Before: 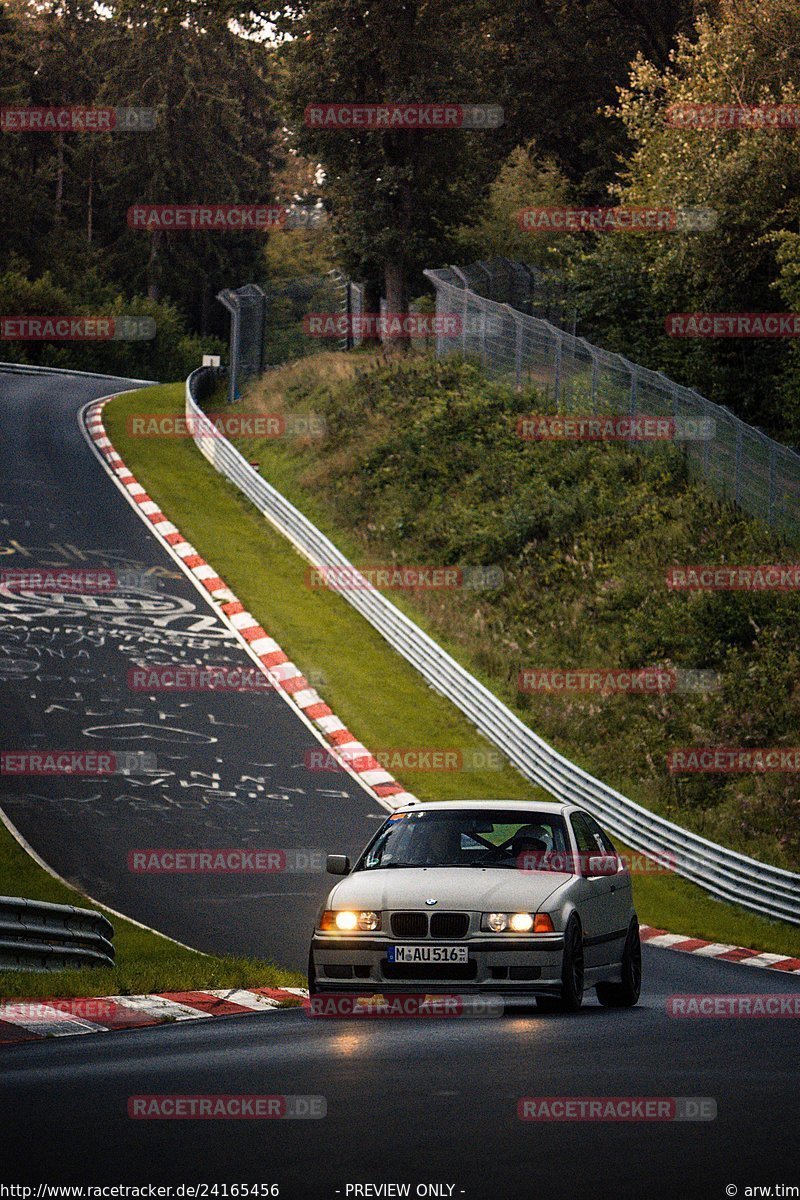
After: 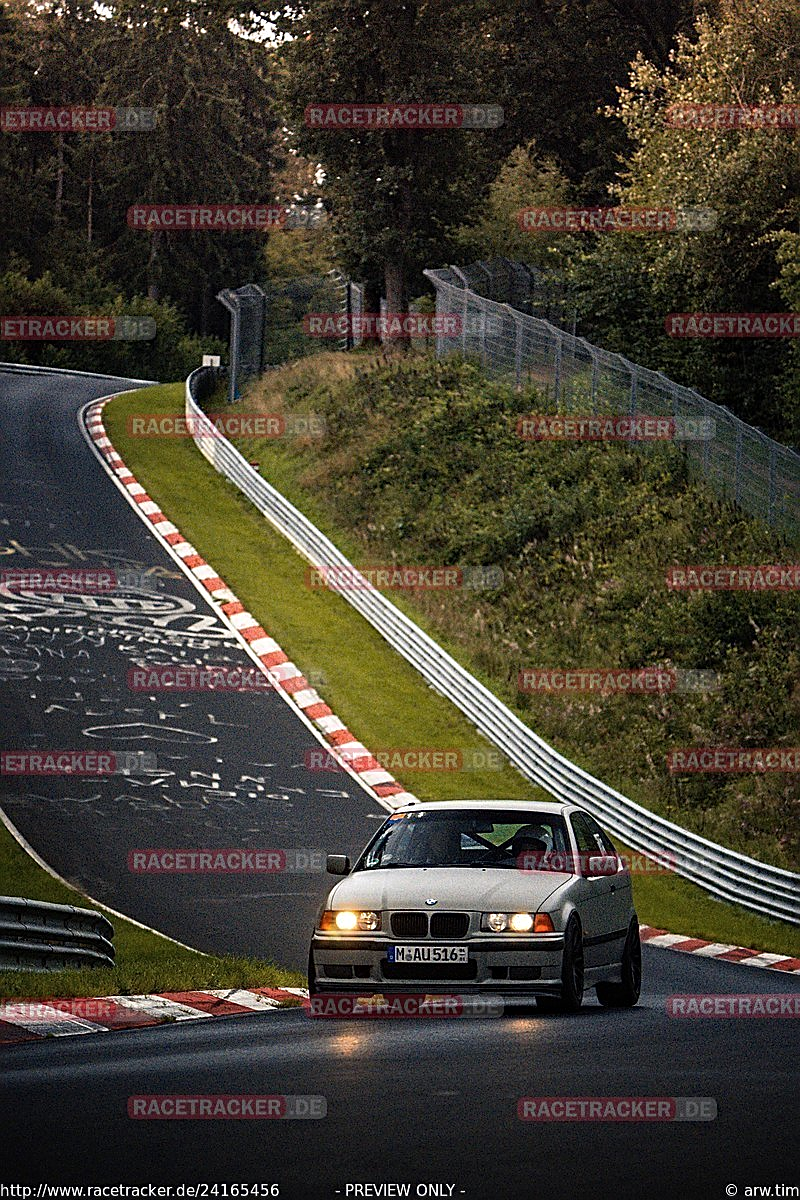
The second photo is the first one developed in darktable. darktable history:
sharpen: on, module defaults
shadows and highlights: shadows 11.44, white point adjustment 1.22, soften with gaussian
contrast brightness saturation: saturation -0.058
haze removal: compatibility mode true, adaptive false
